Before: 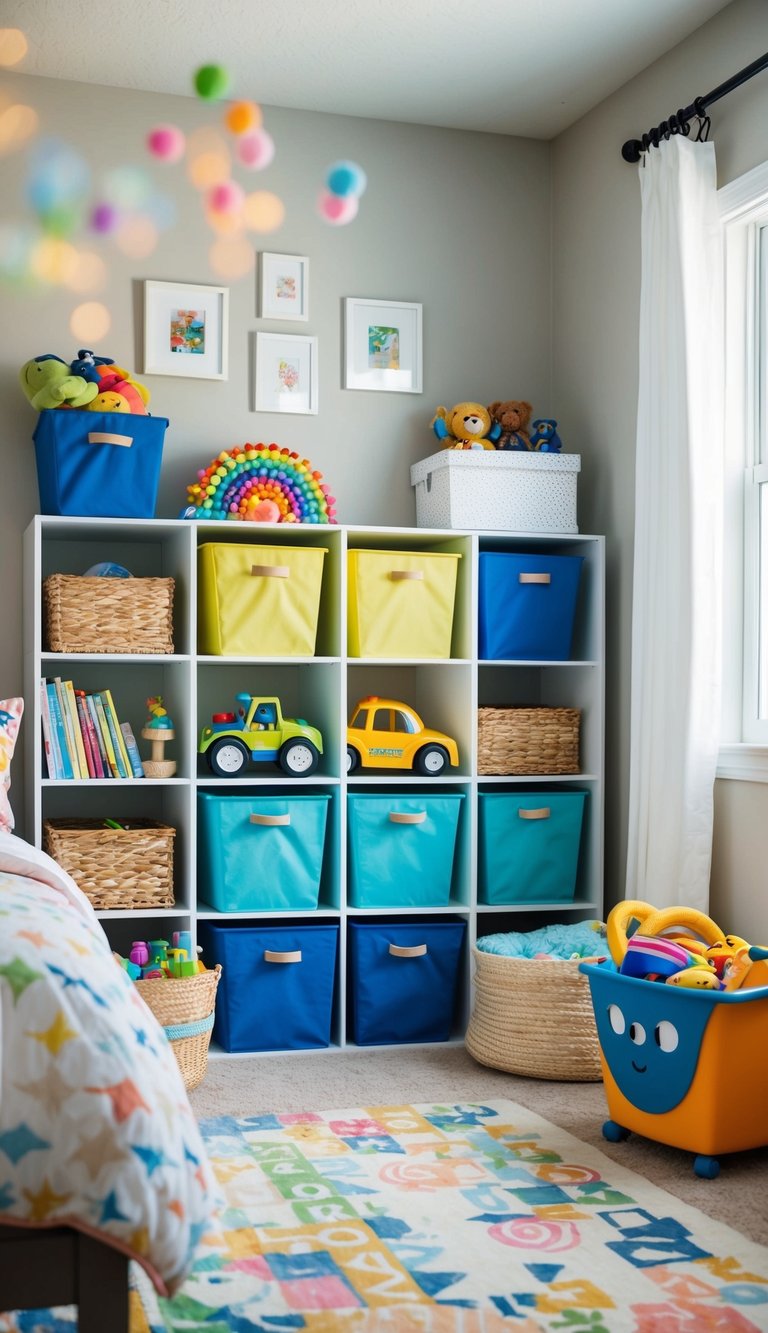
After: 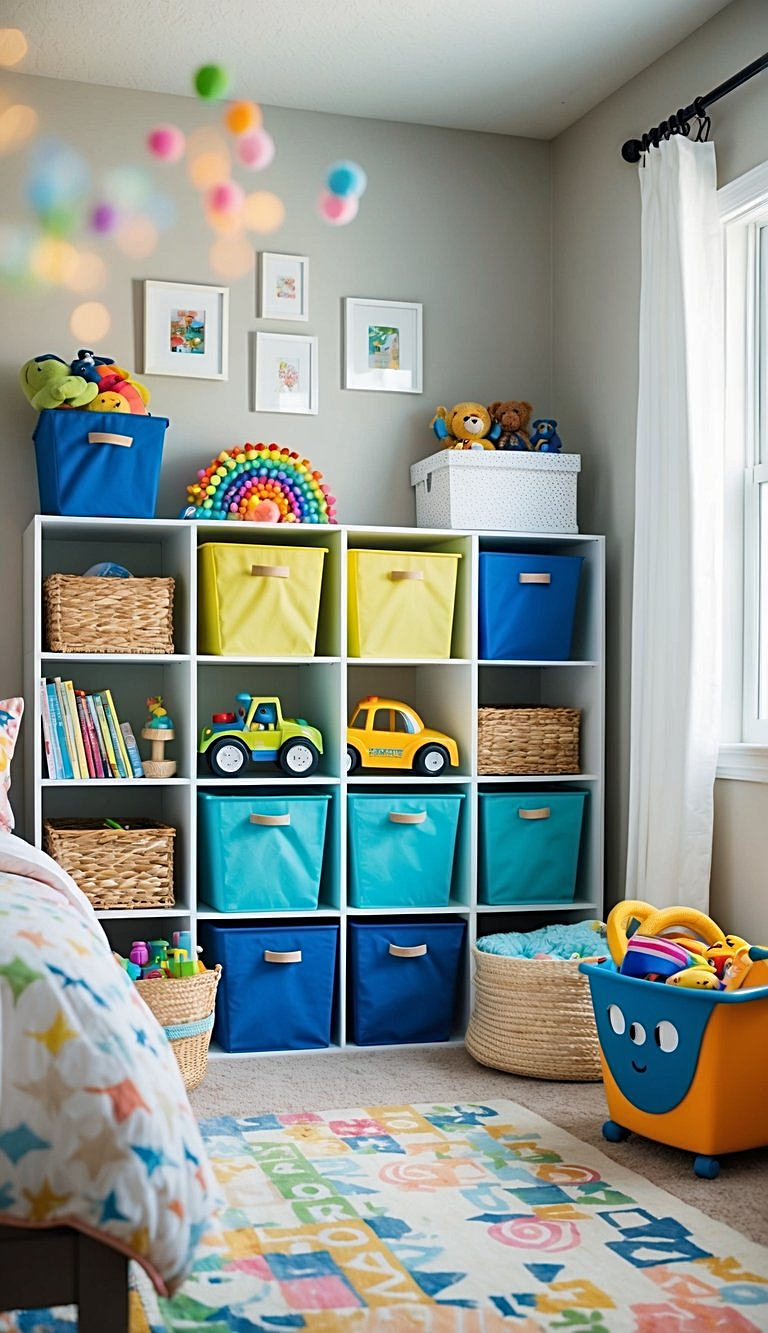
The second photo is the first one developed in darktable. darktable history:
sharpen: radius 2.539, amount 0.645
